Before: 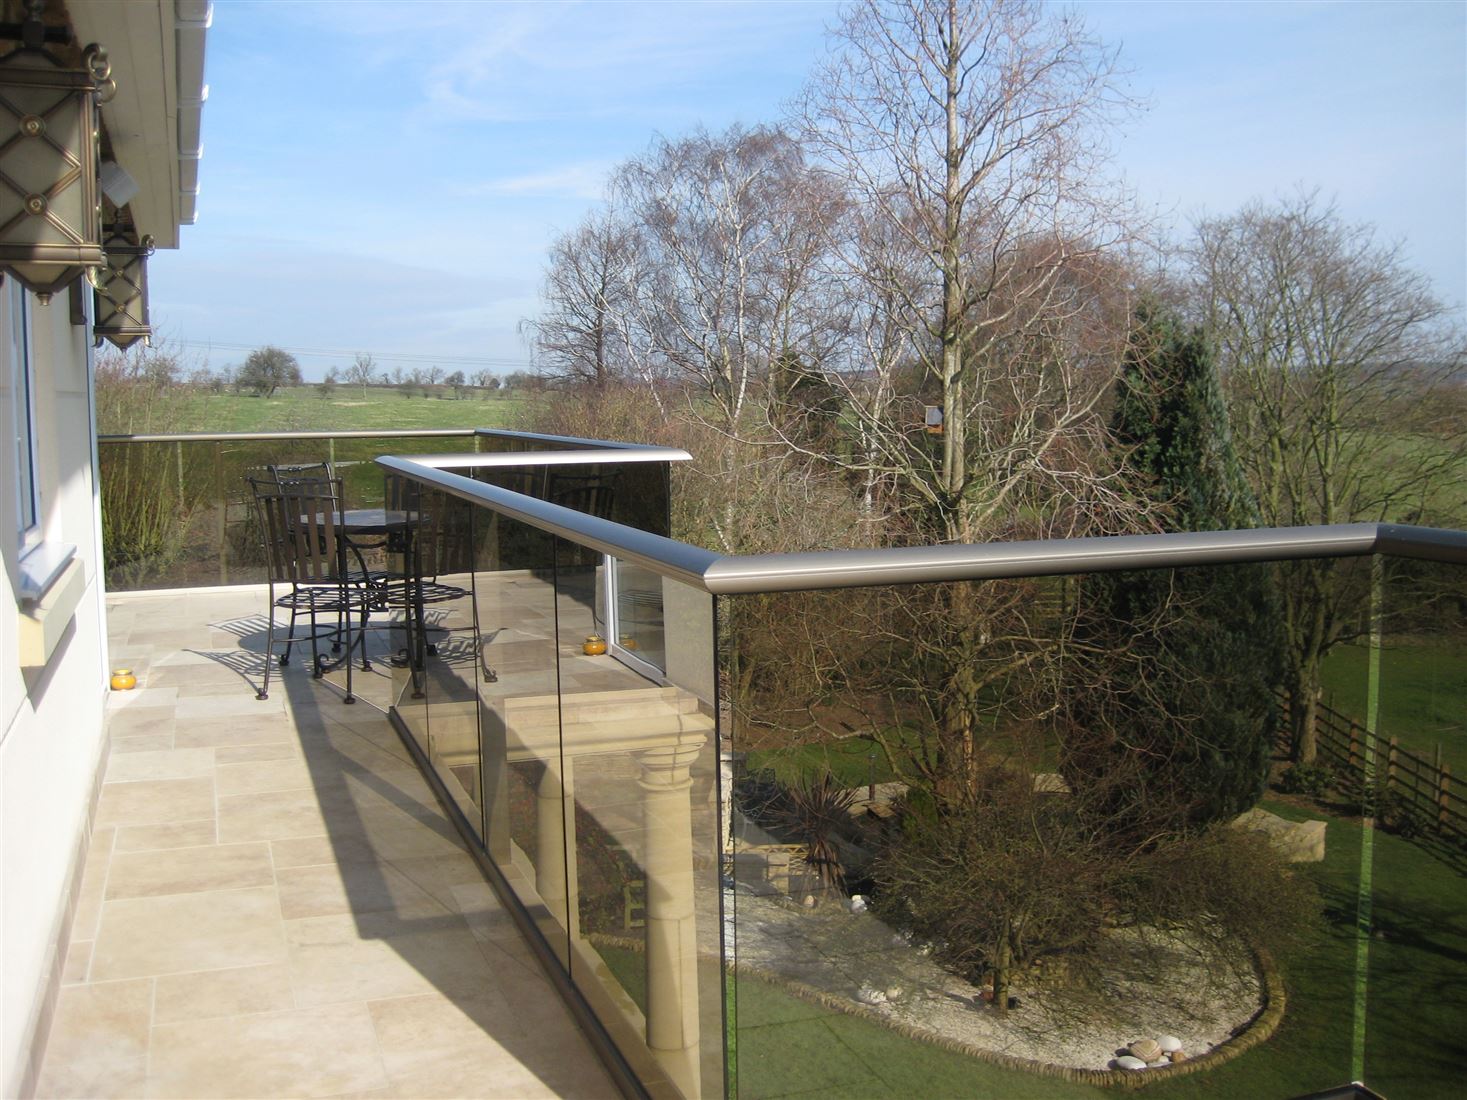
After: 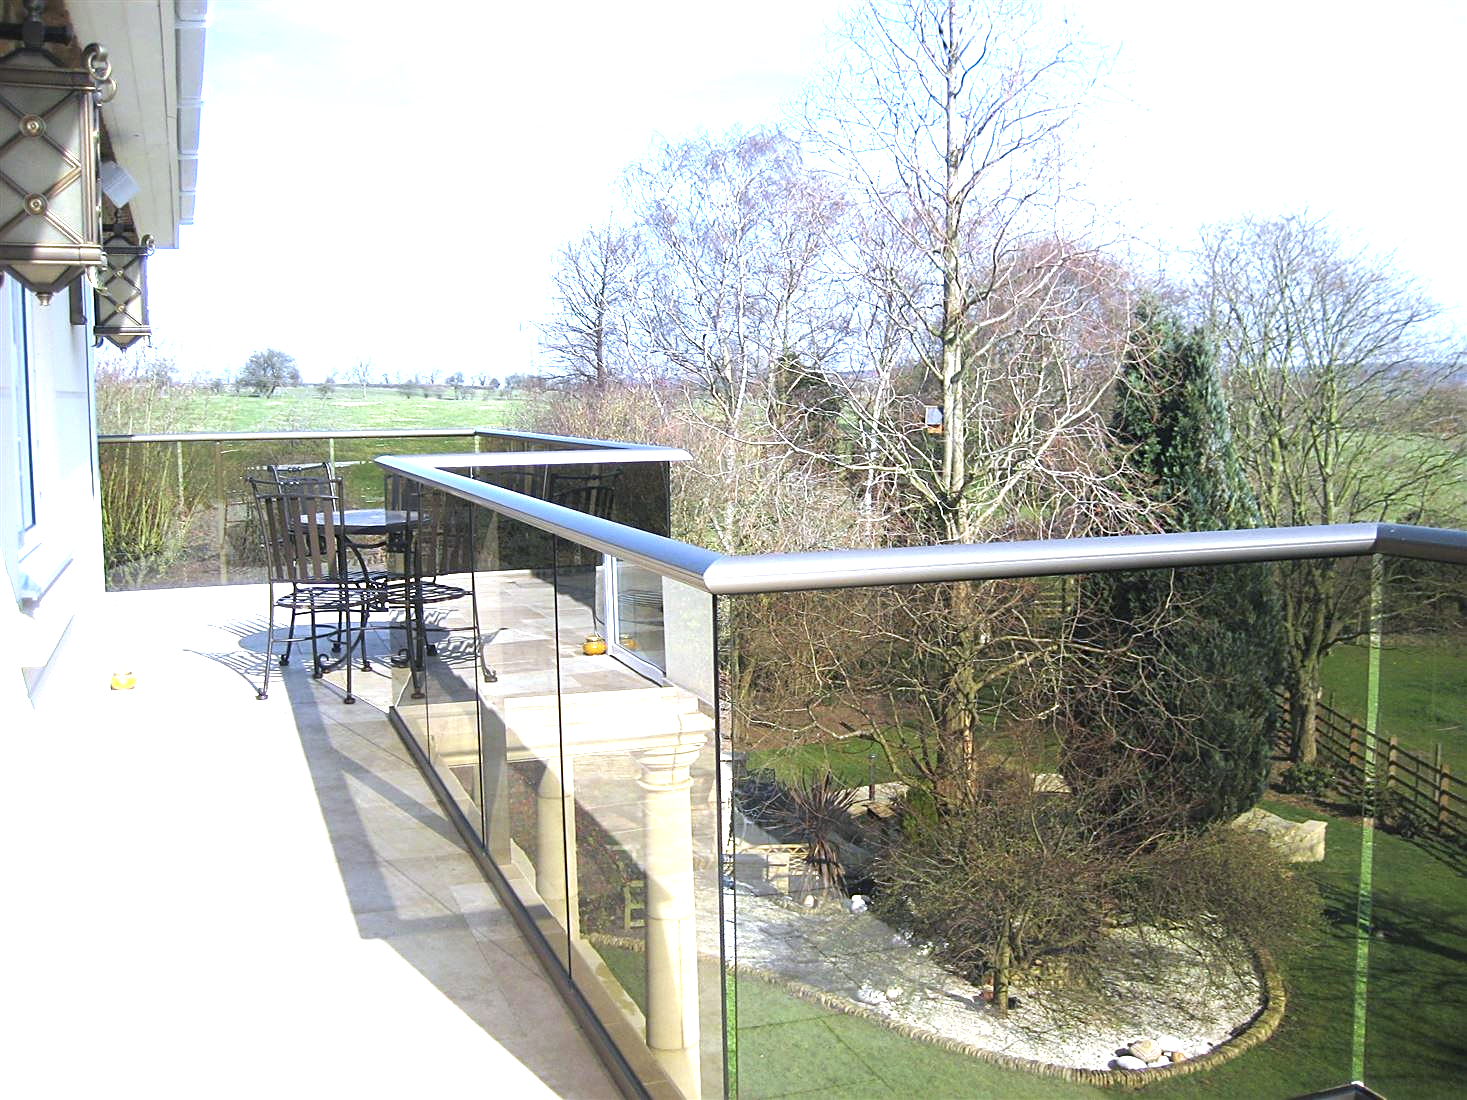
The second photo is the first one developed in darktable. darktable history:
exposure: exposure 1.5 EV, compensate highlight preservation false
sharpen: amount 0.55
white balance: red 0.948, green 1.02, blue 1.176
